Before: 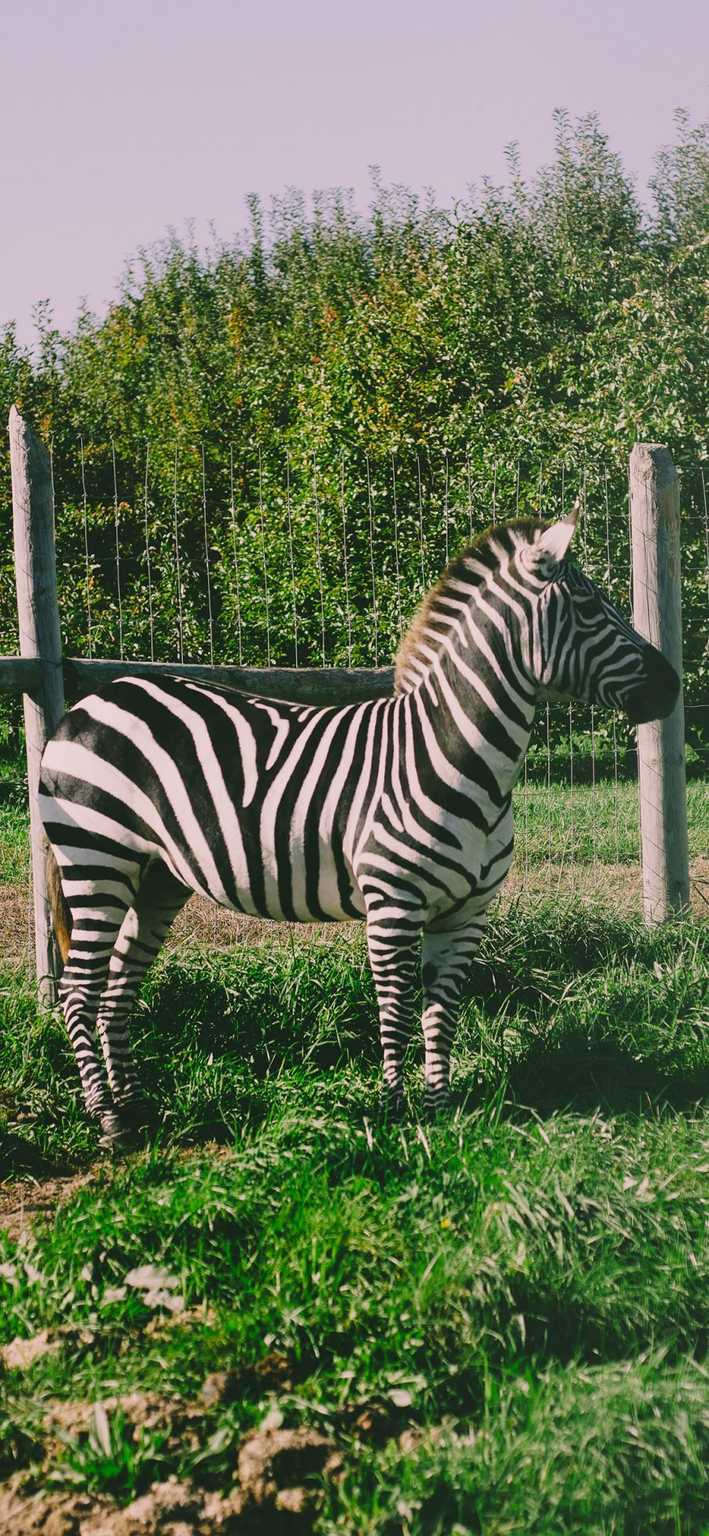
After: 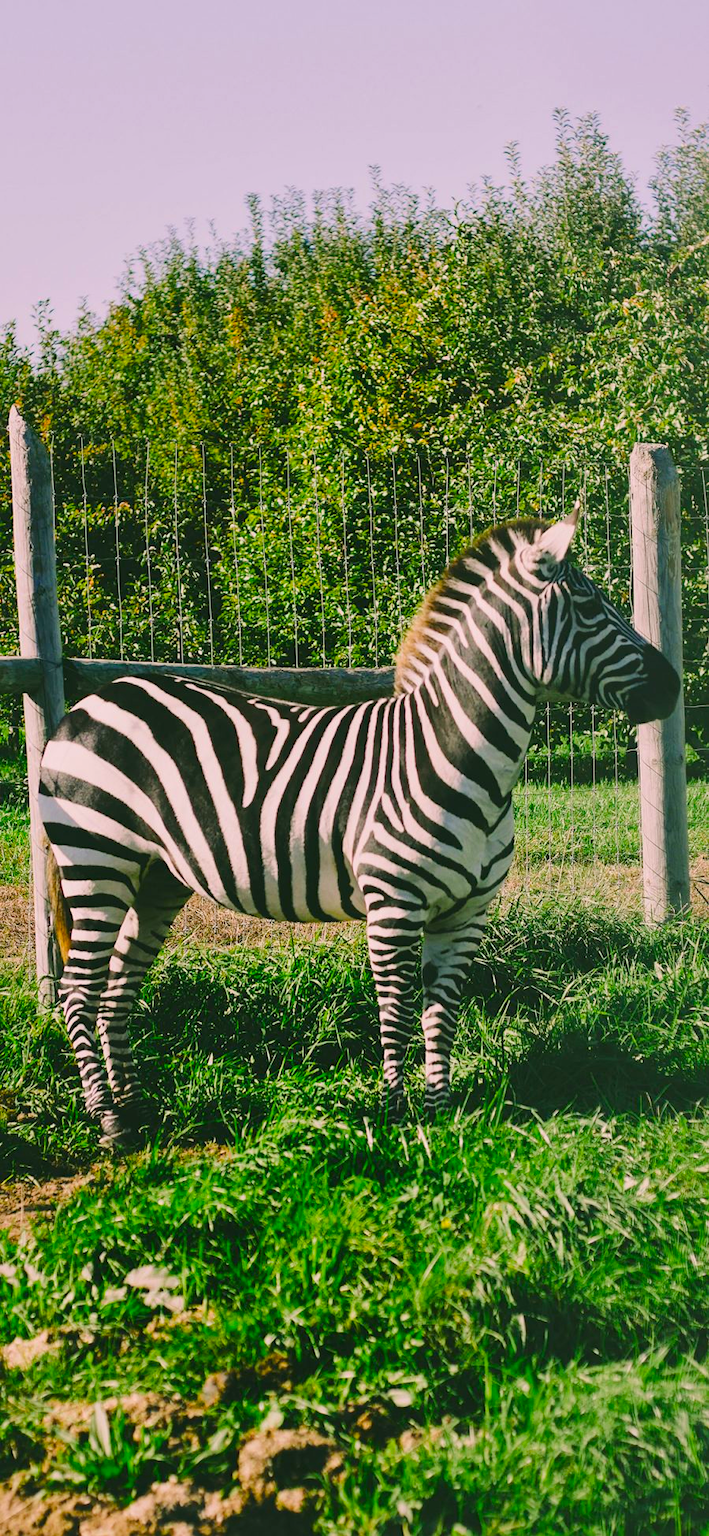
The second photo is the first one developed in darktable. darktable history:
local contrast: mode bilateral grid, contrast 20, coarseness 50, detail 130%, midtone range 0.2
color balance rgb: perceptual saturation grading › global saturation 25%, perceptual brilliance grading › mid-tones 10%, perceptual brilliance grading › shadows 15%, global vibrance 20%
